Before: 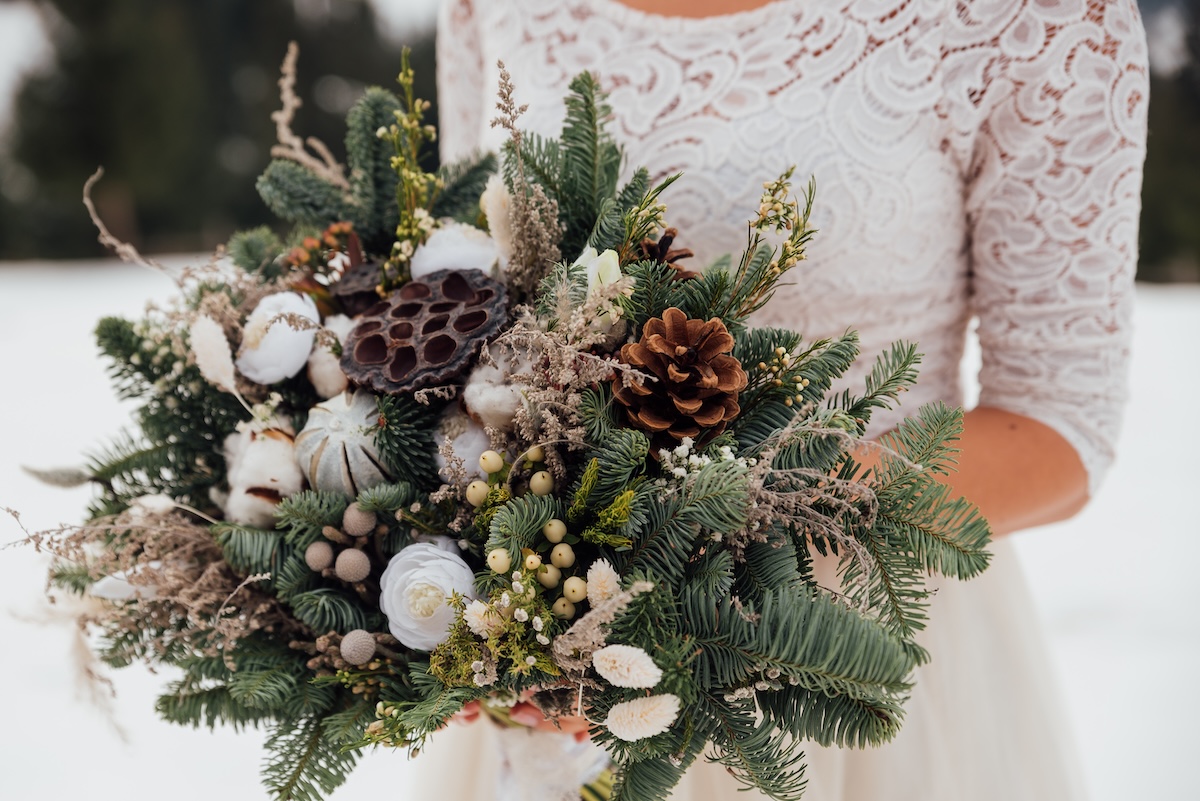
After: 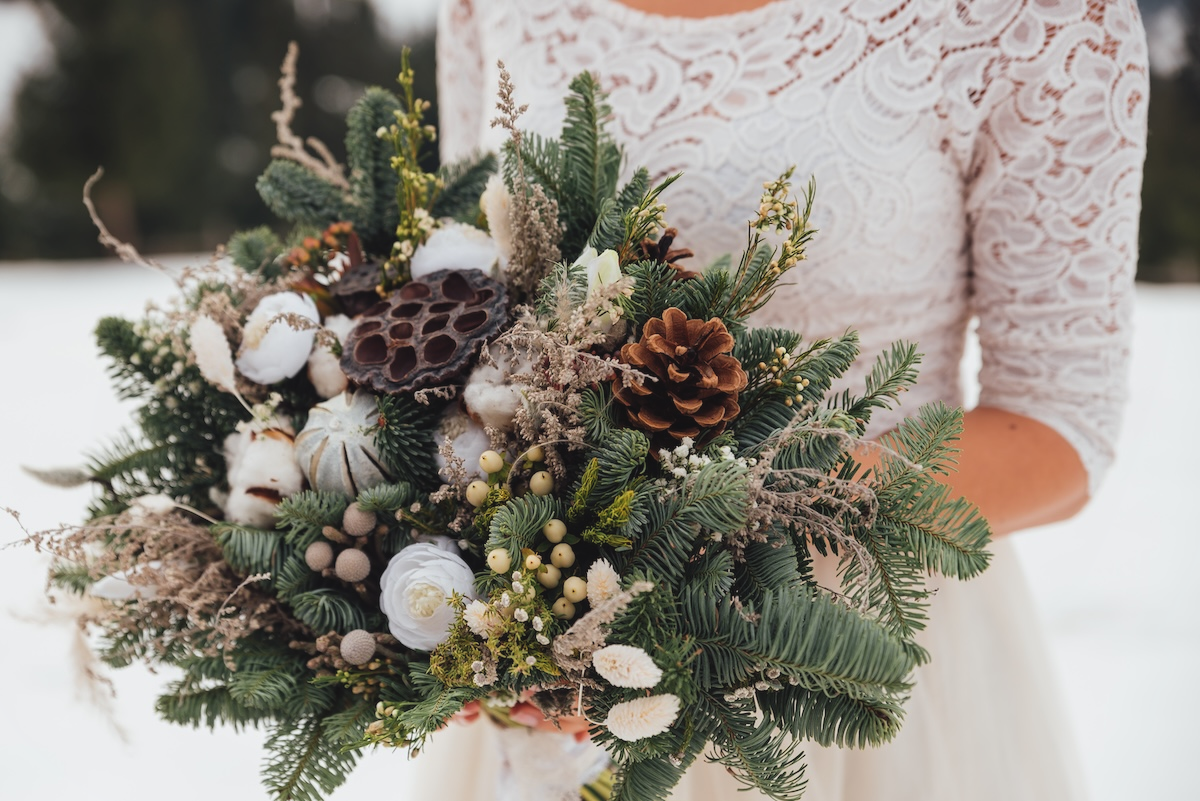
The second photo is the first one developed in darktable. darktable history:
exposure: black level correction -0.005, exposure 0.054 EV, compensate highlight preservation false
local contrast: mode bilateral grid, contrast 100, coarseness 100, detail 91%, midtone range 0.2
